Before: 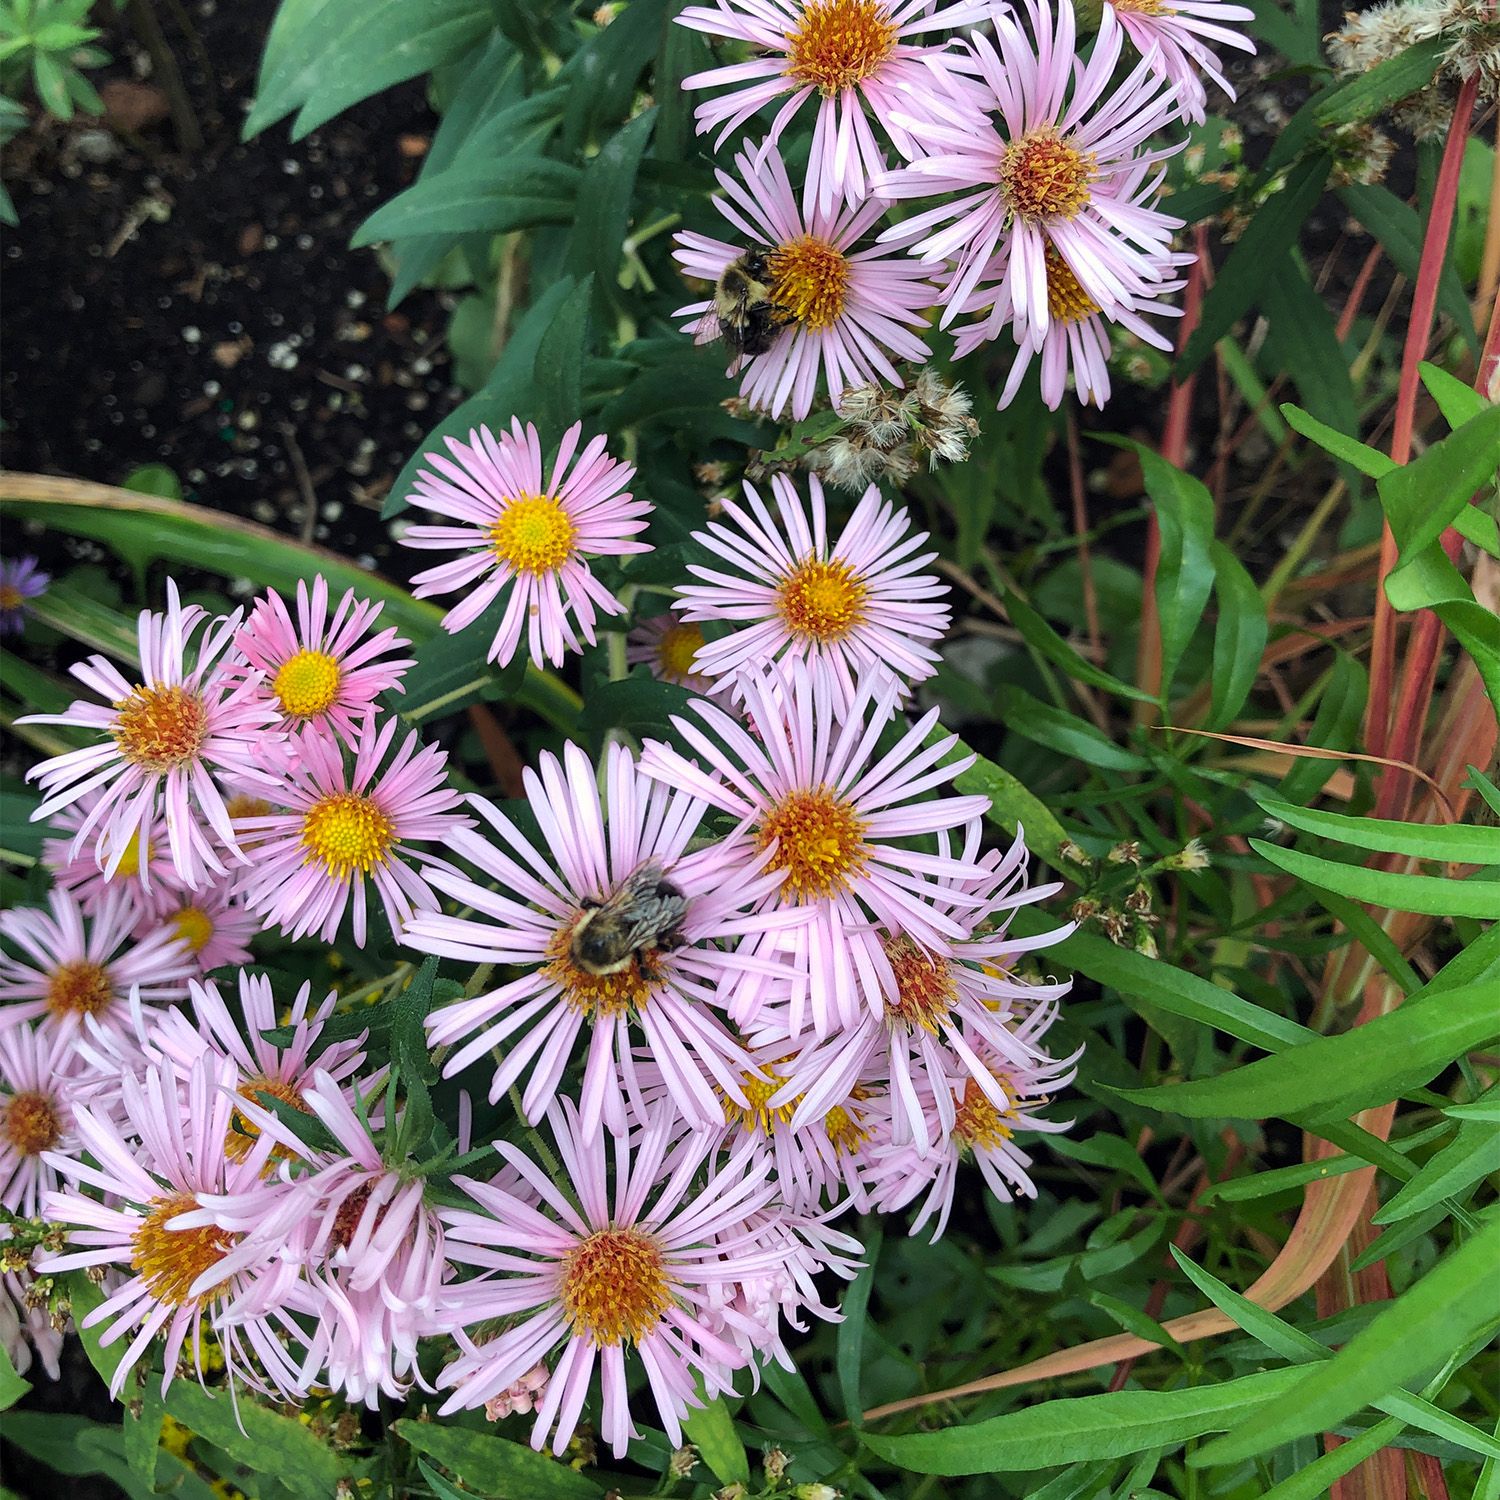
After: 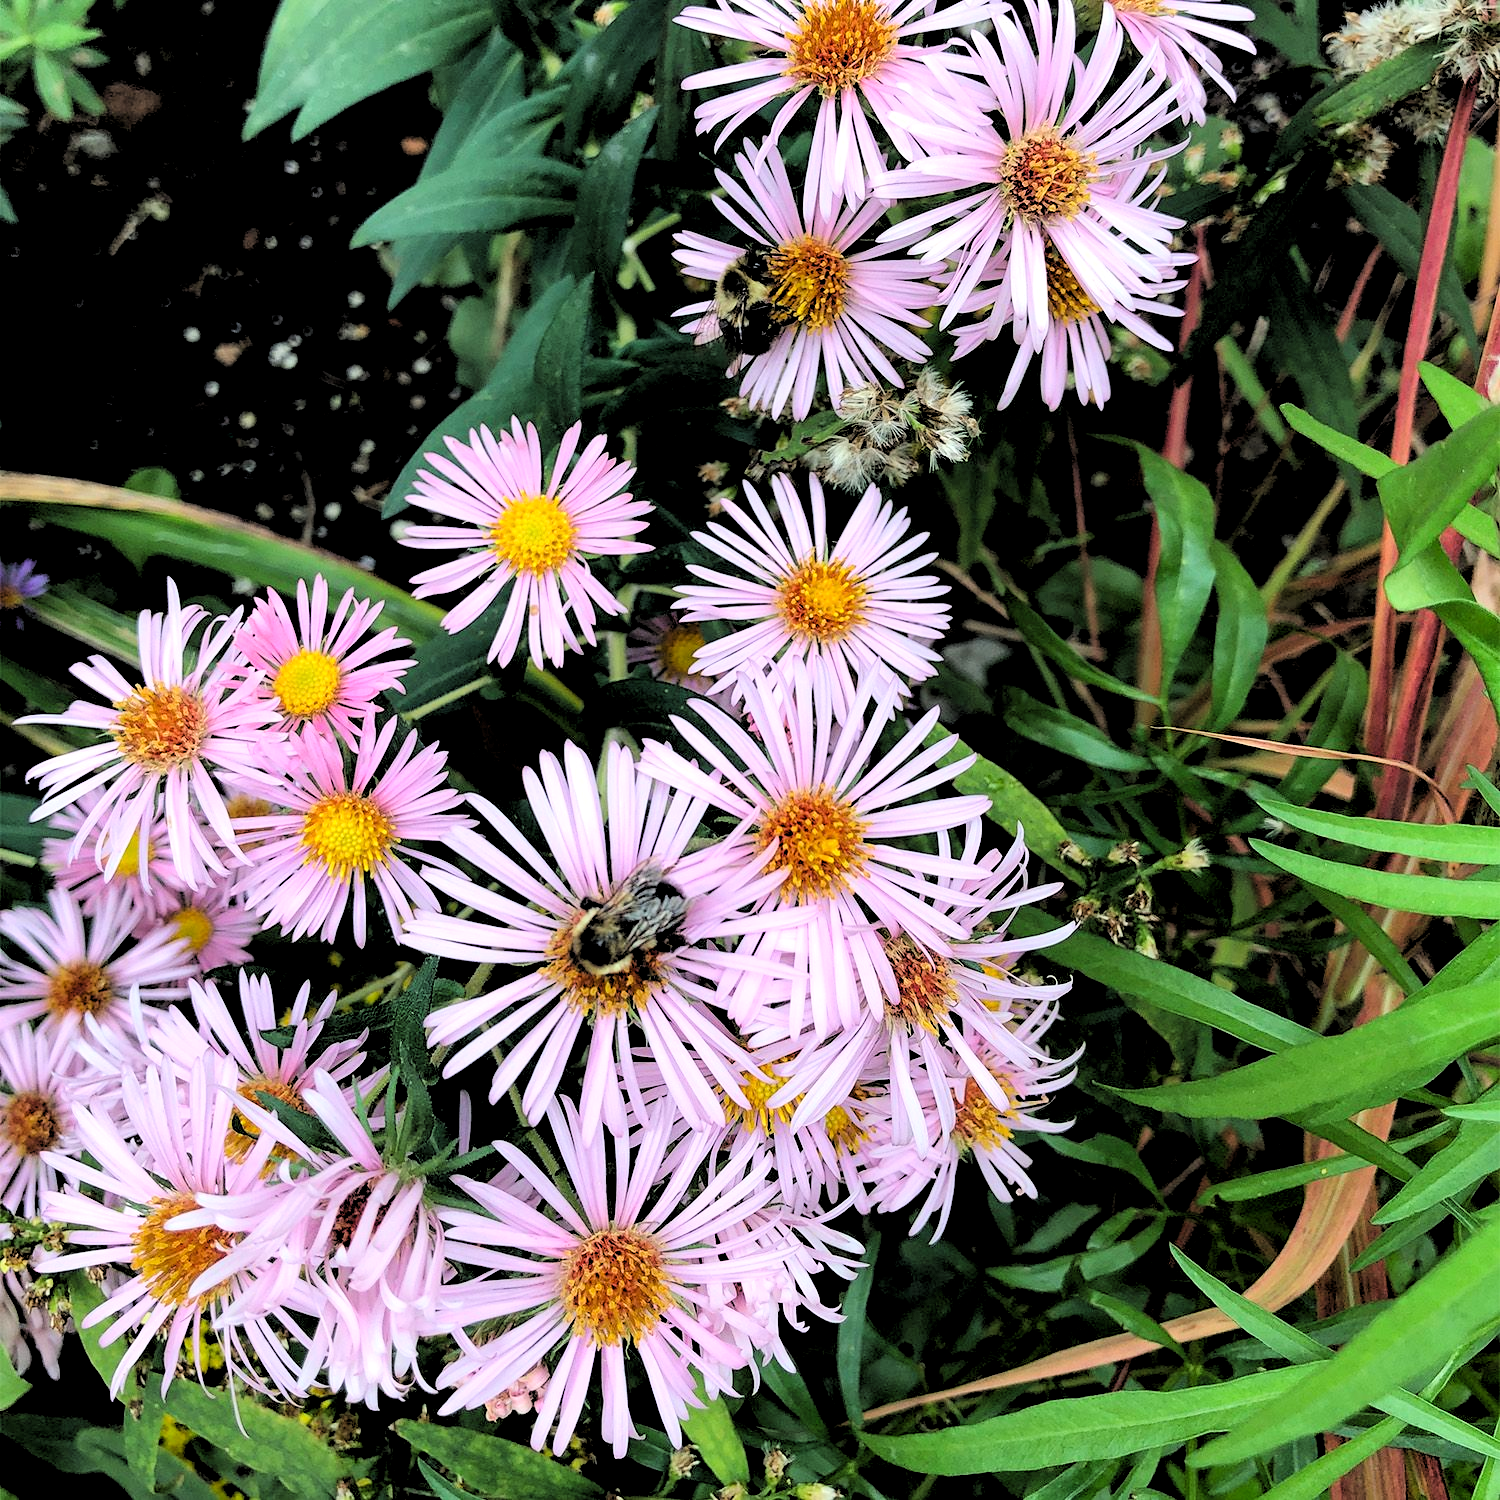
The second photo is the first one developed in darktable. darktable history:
tone curve: curves: ch0 [(0, 0) (0.004, 0.001) (0.133, 0.112) (0.325, 0.362) (0.832, 0.893) (1, 1)], color space Lab, linked channels, preserve colors none
rgb levels: levels [[0.029, 0.461, 0.922], [0, 0.5, 1], [0, 0.5, 1]]
